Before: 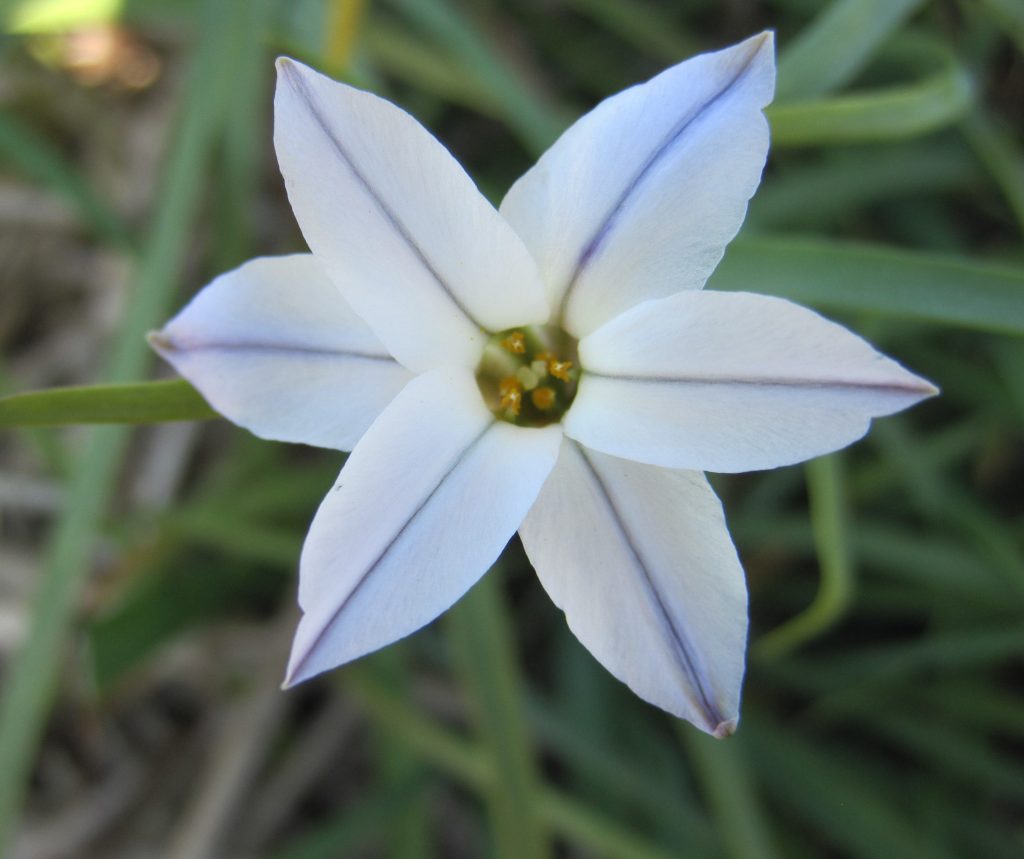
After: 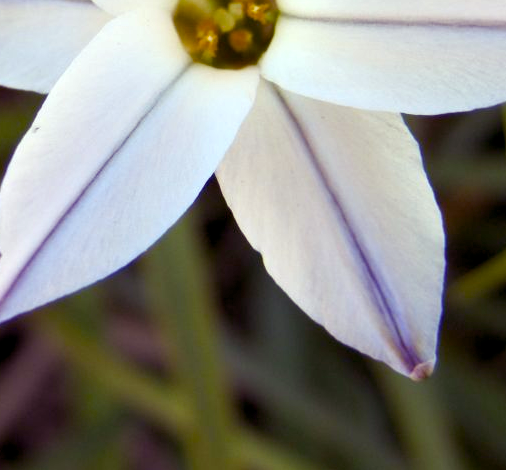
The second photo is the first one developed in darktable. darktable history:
color balance rgb: shadows lift › luminance -21.66%, shadows lift › chroma 8.98%, shadows lift › hue 283.37°, power › chroma 1.55%, power › hue 25.59°, highlights gain › luminance 6.08%, highlights gain › chroma 2.55%, highlights gain › hue 90°, global offset › luminance -0.87%, perceptual saturation grading › global saturation 27.49%, perceptual saturation grading › highlights -28.39%, perceptual saturation grading › mid-tones 15.22%, perceptual saturation grading › shadows 33.98%, perceptual brilliance grading › highlights 10%, perceptual brilliance grading › mid-tones 5%
crop: left 29.672%, top 41.786%, right 20.851%, bottom 3.487%
